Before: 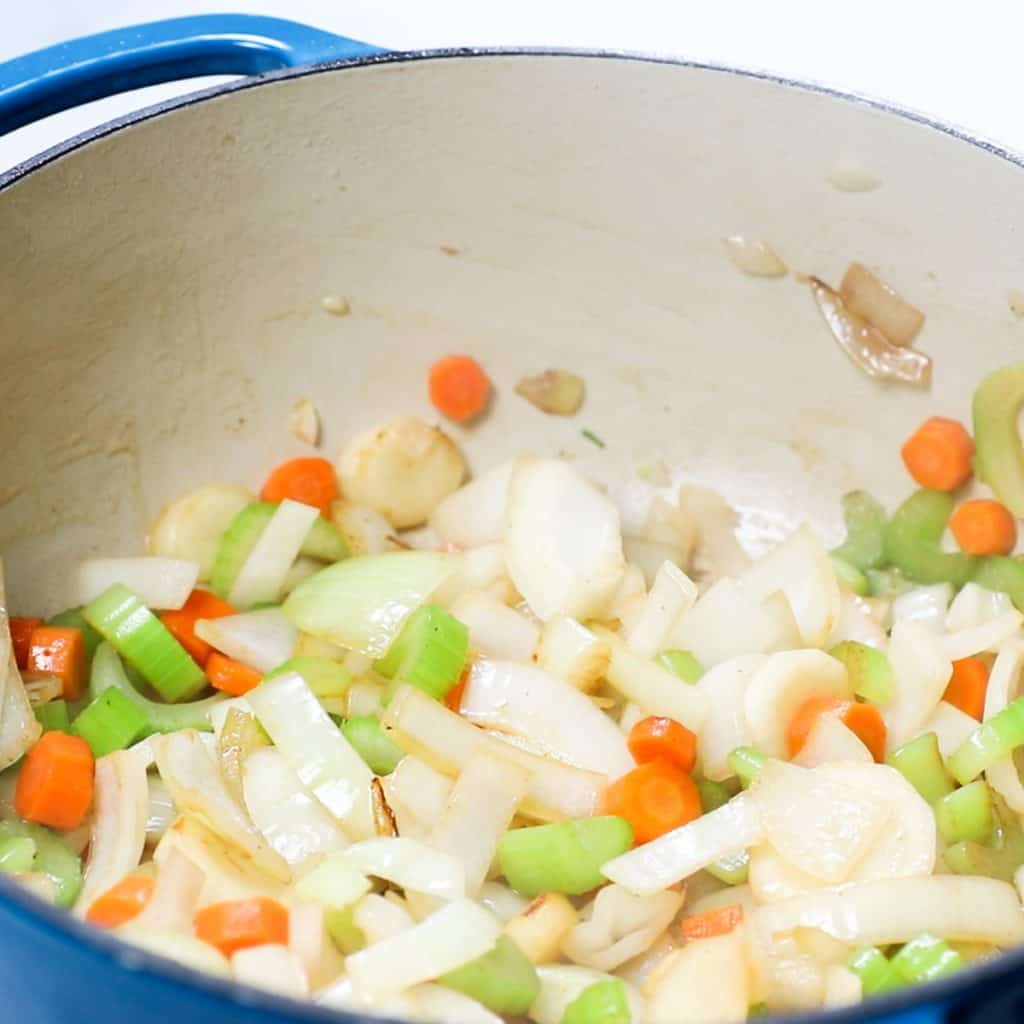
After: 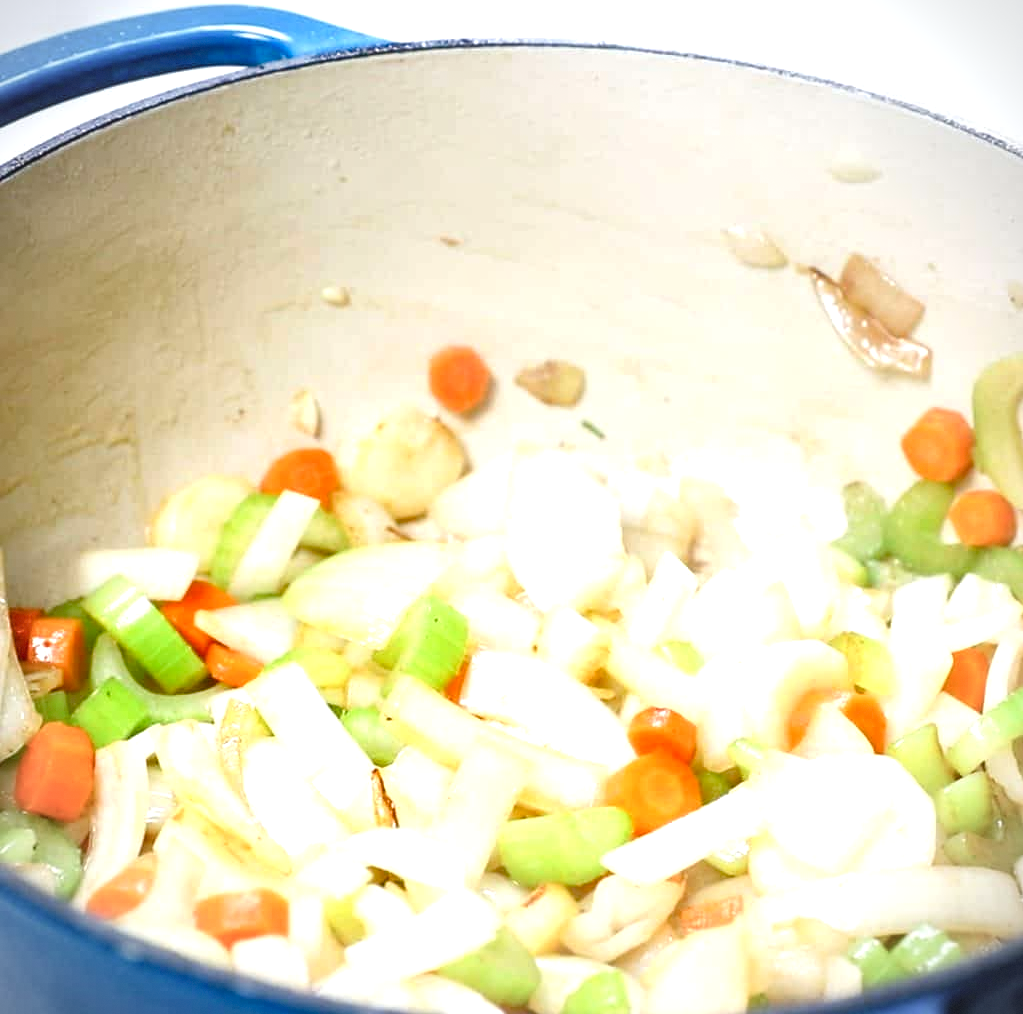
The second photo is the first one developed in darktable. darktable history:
vignetting: fall-off radius 70.3%, center (-0.014, 0), automatic ratio true, dithering 8-bit output
exposure: black level correction -0.005, exposure 0.626 EV, compensate highlight preservation false
local contrast: on, module defaults
crop: top 0.892%, right 0.065%
color balance rgb: perceptual saturation grading › global saturation 20%, perceptual saturation grading › highlights -25.164%, perceptual saturation grading › shadows 50.493%, global vibrance 14.738%
